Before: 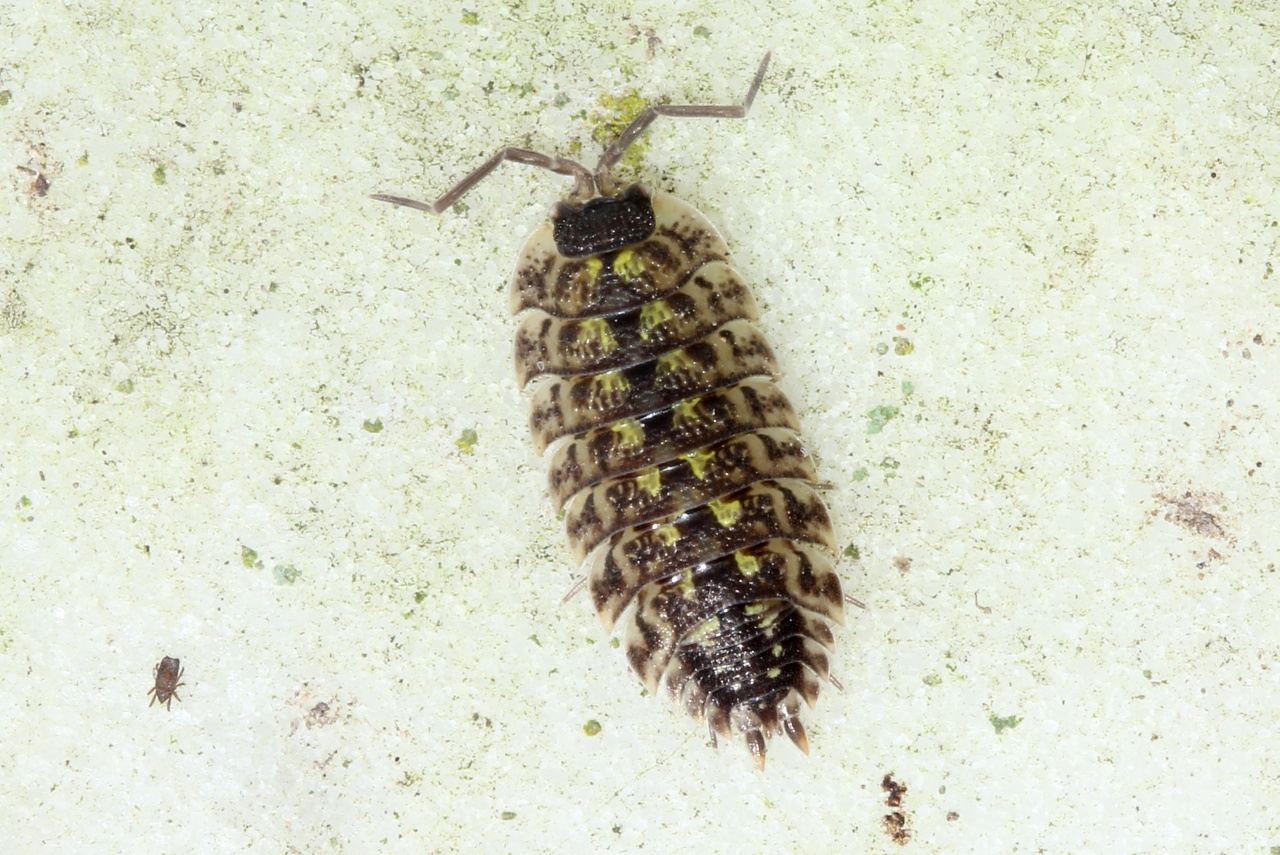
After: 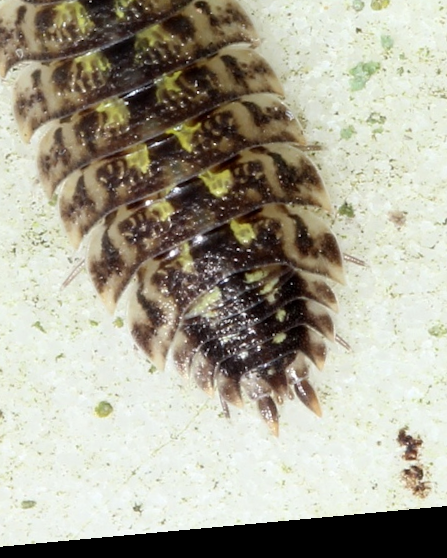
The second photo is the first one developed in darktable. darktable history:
rotate and perspective: rotation -5.2°, automatic cropping off
crop: left 40.878%, top 39.176%, right 25.993%, bottom 3.081%
